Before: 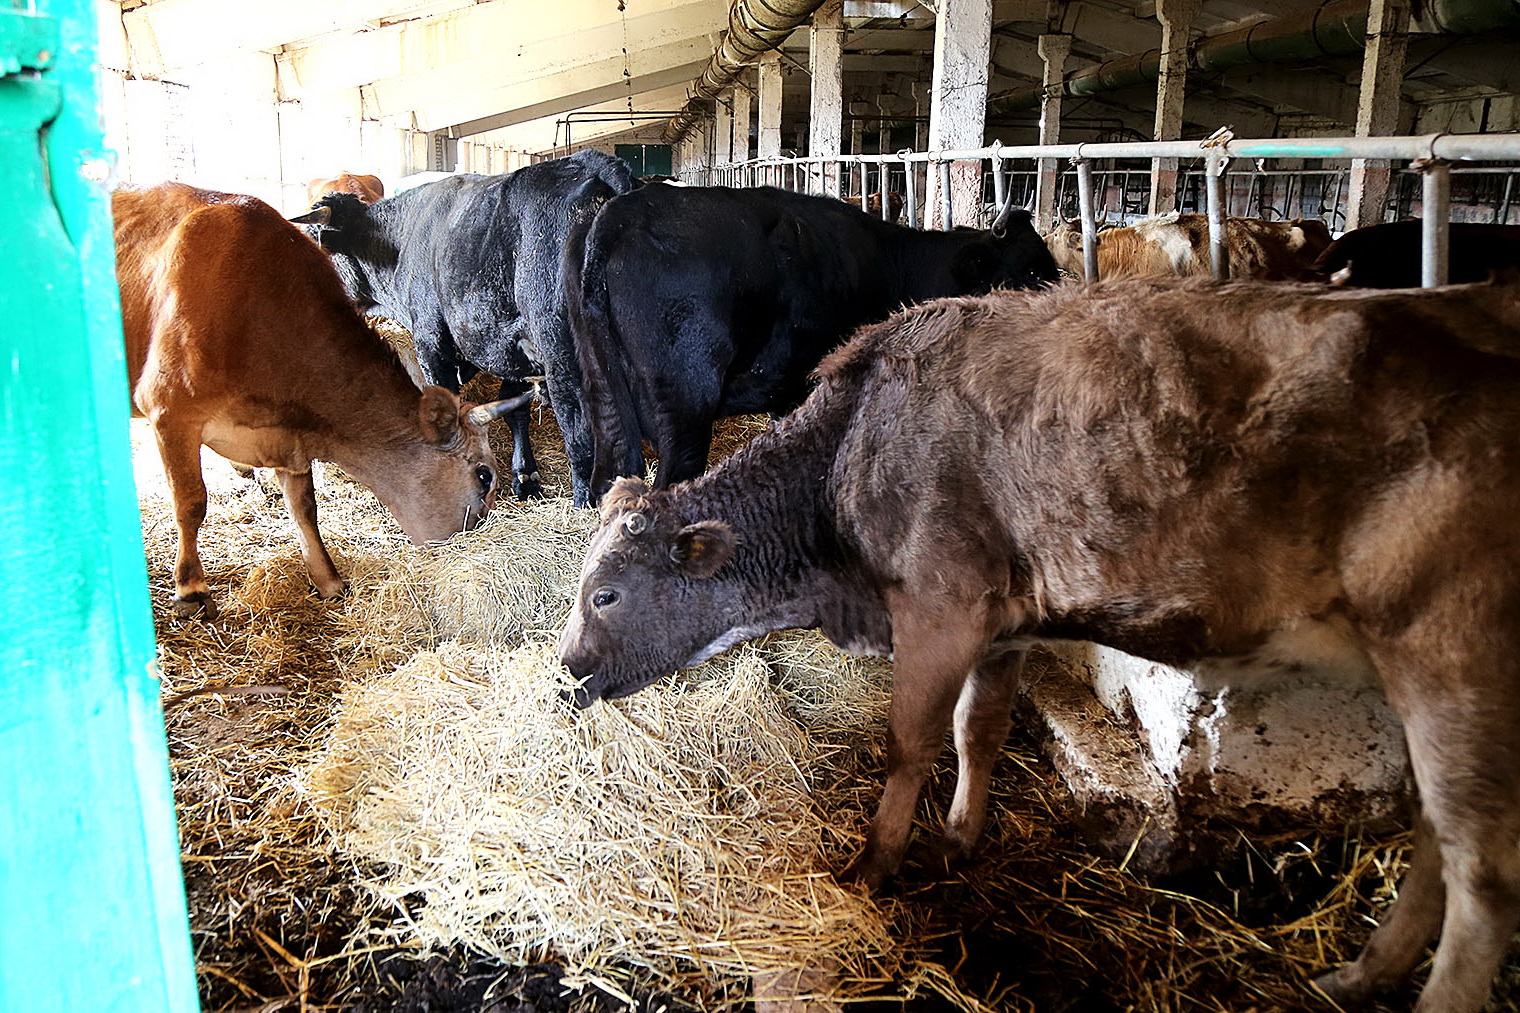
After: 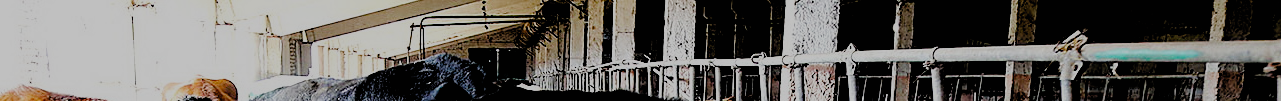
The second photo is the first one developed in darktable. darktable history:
exposure: black level correction 0, exposure -0.721 EV, compensate highlight preservation false
filmic rgb: black relative exposure -2.85 EV, white relative exposure 4.56 EV, hardness 1.77, contrast 1.25, preserve chrominance no, color science v5 (2021)
crop and rotate: left 9.644%, top 9.491%, right 6.021%, bottom 80.509%
